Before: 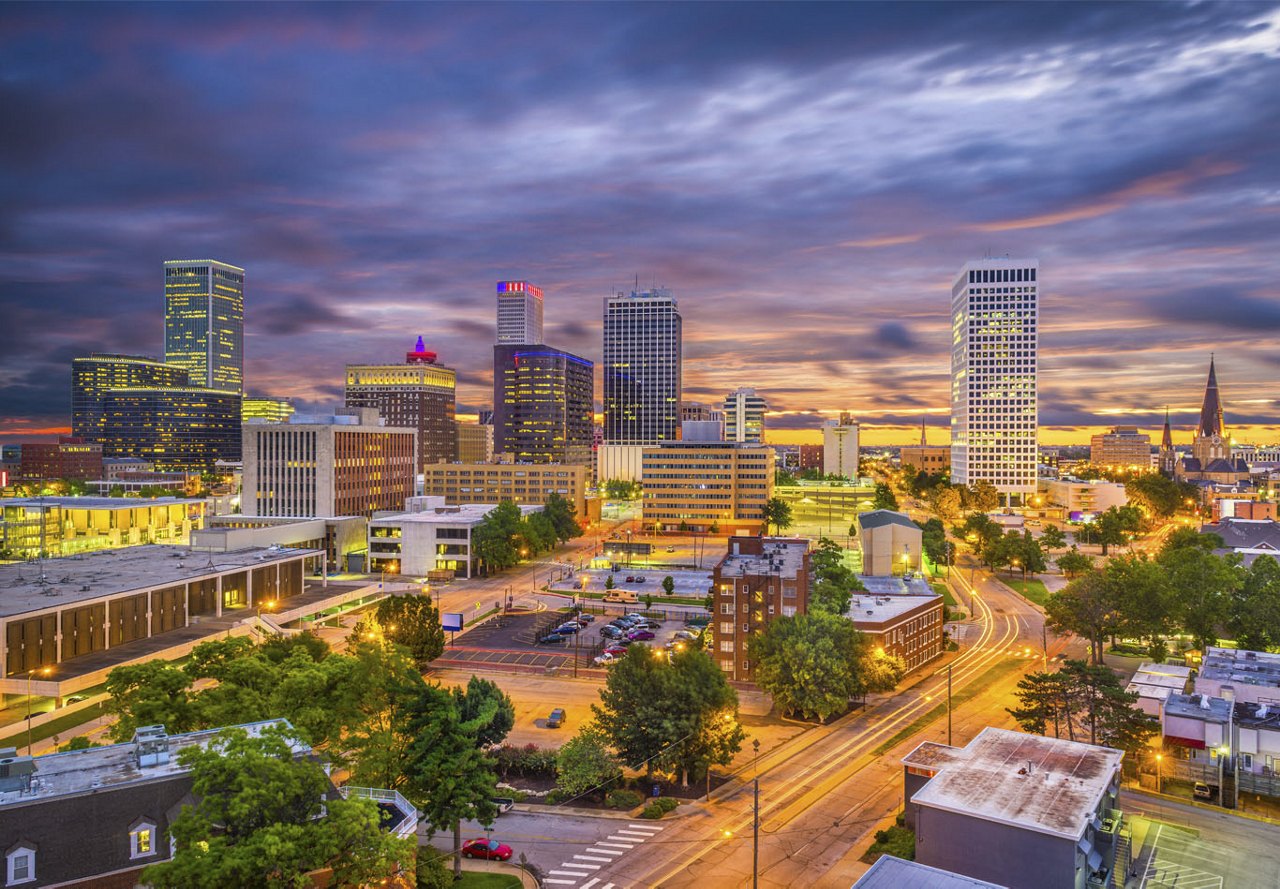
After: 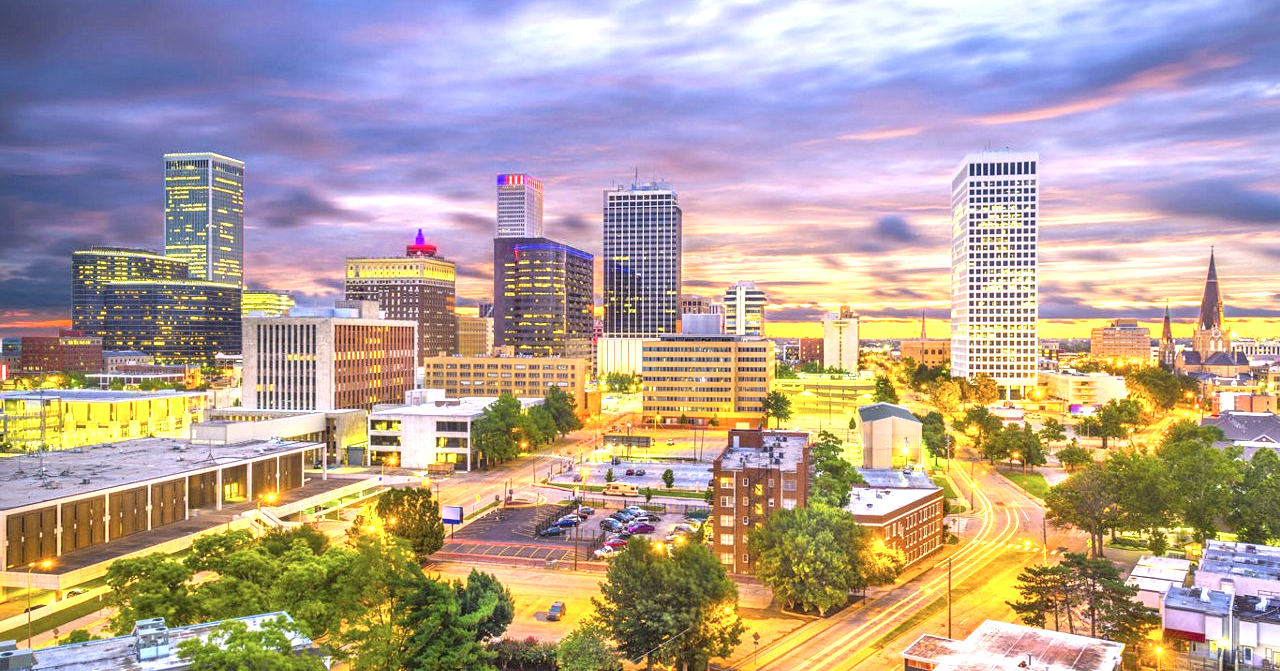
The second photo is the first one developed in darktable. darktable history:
crop and rotate: top 12.101%, bottom 12.4%
exposure: black level correction 0, exposure 1.2 EV, compensate exposure bias true, compensate highlight preservation false
